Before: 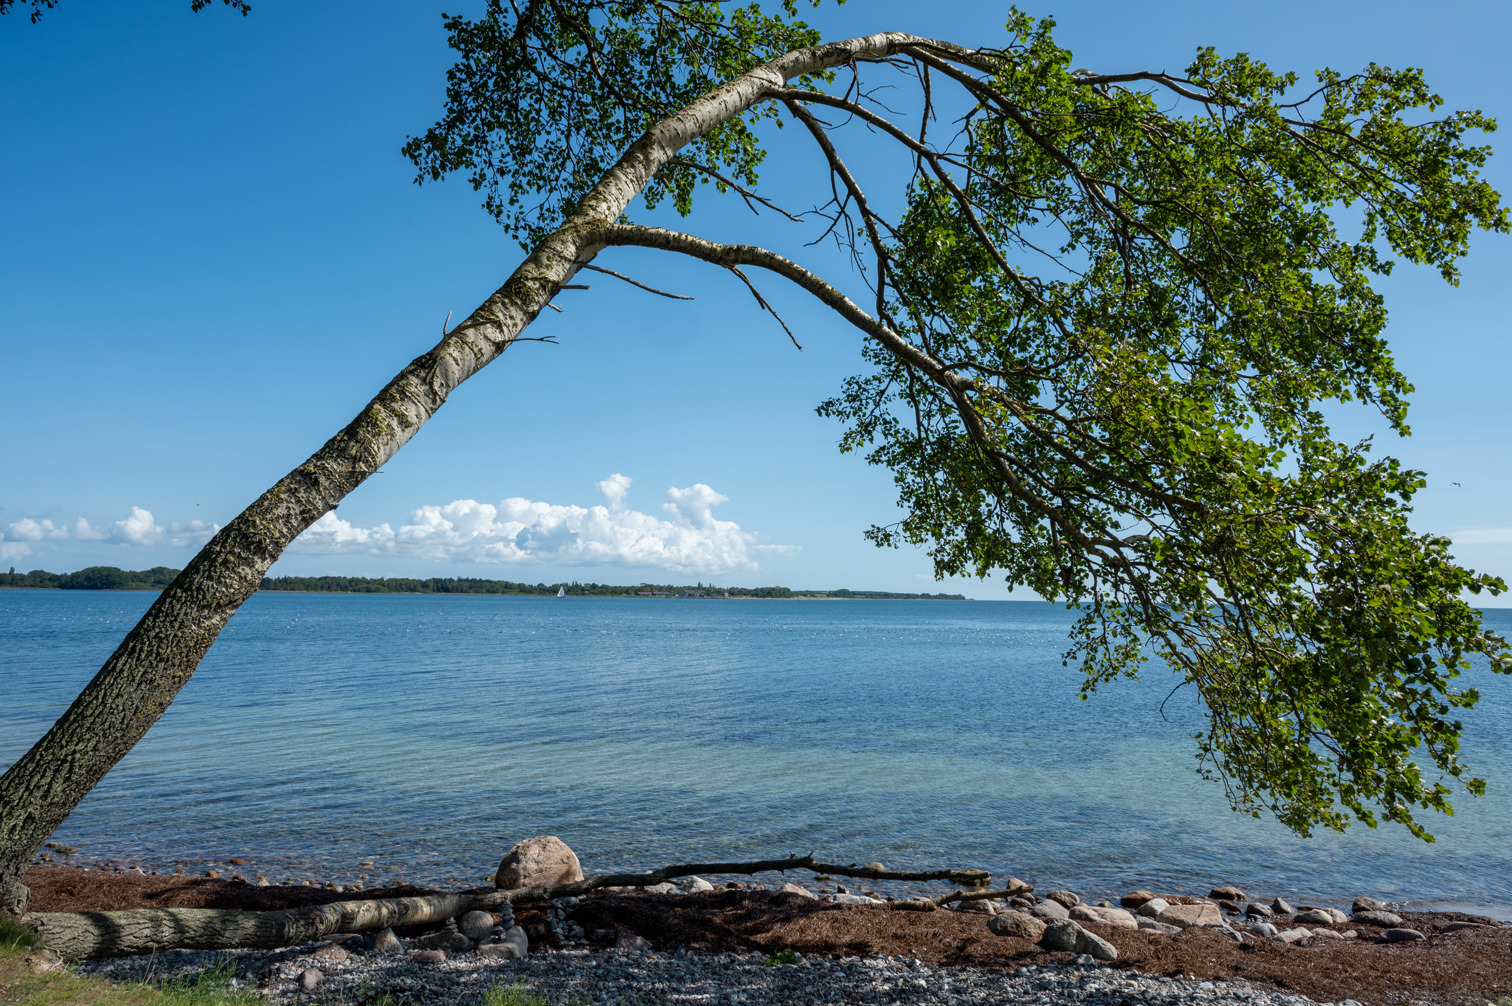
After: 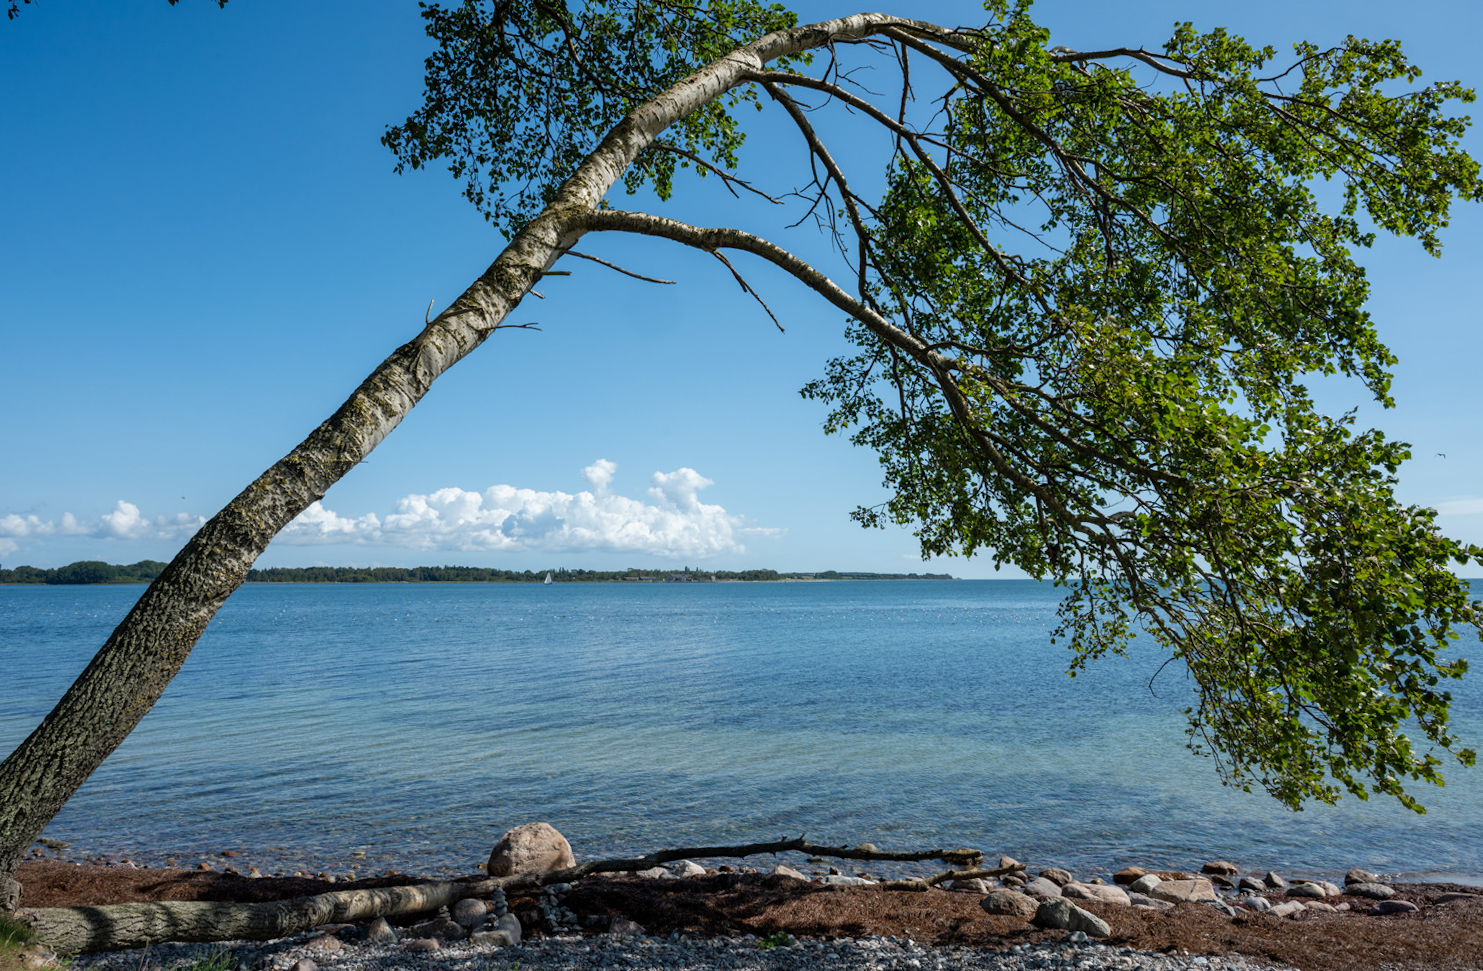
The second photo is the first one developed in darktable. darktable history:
crop: left 0.434%, top 0.485%, right 0.244%, bottom 0.386%
rotate and perspective: rotation -1°, crop left 0.011, crop right 0.989, crop top 0.025, crop bottom 0.975
